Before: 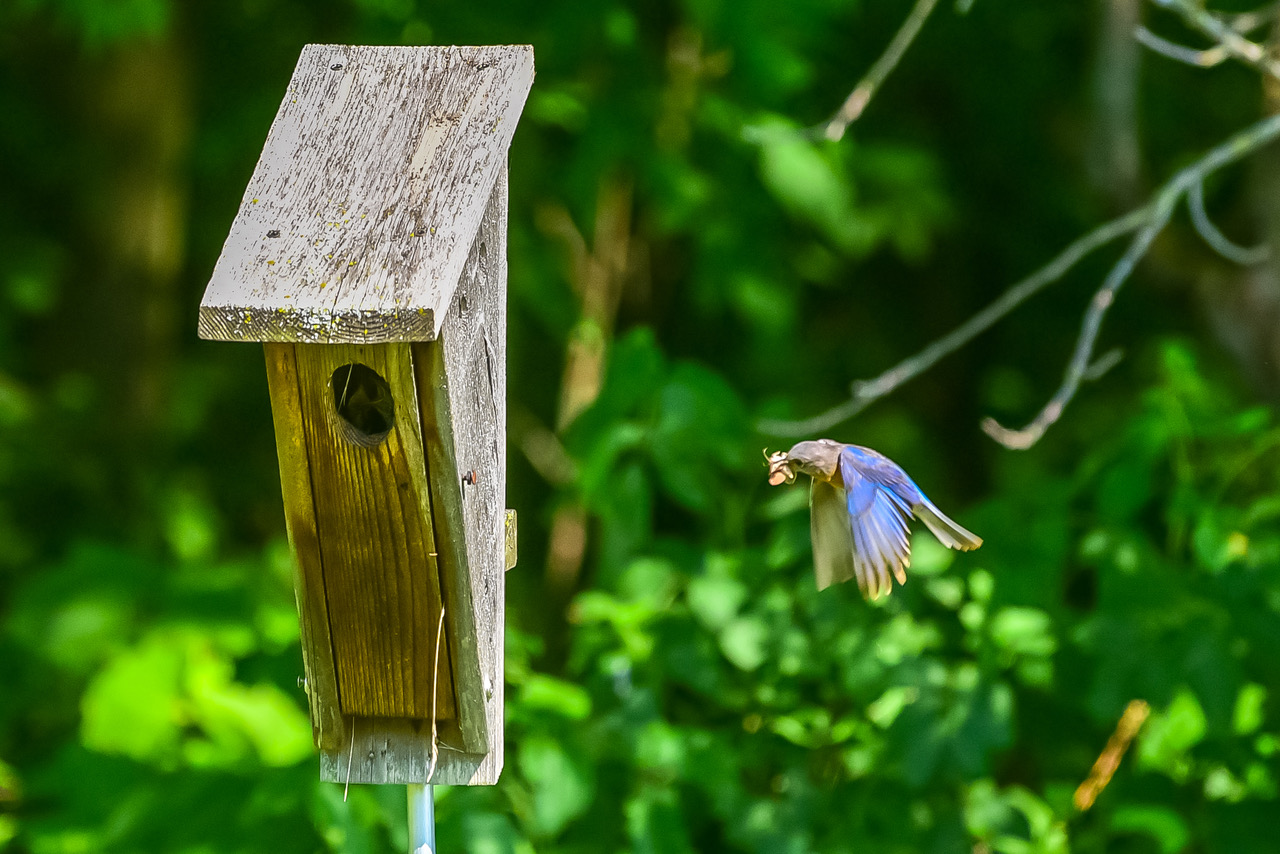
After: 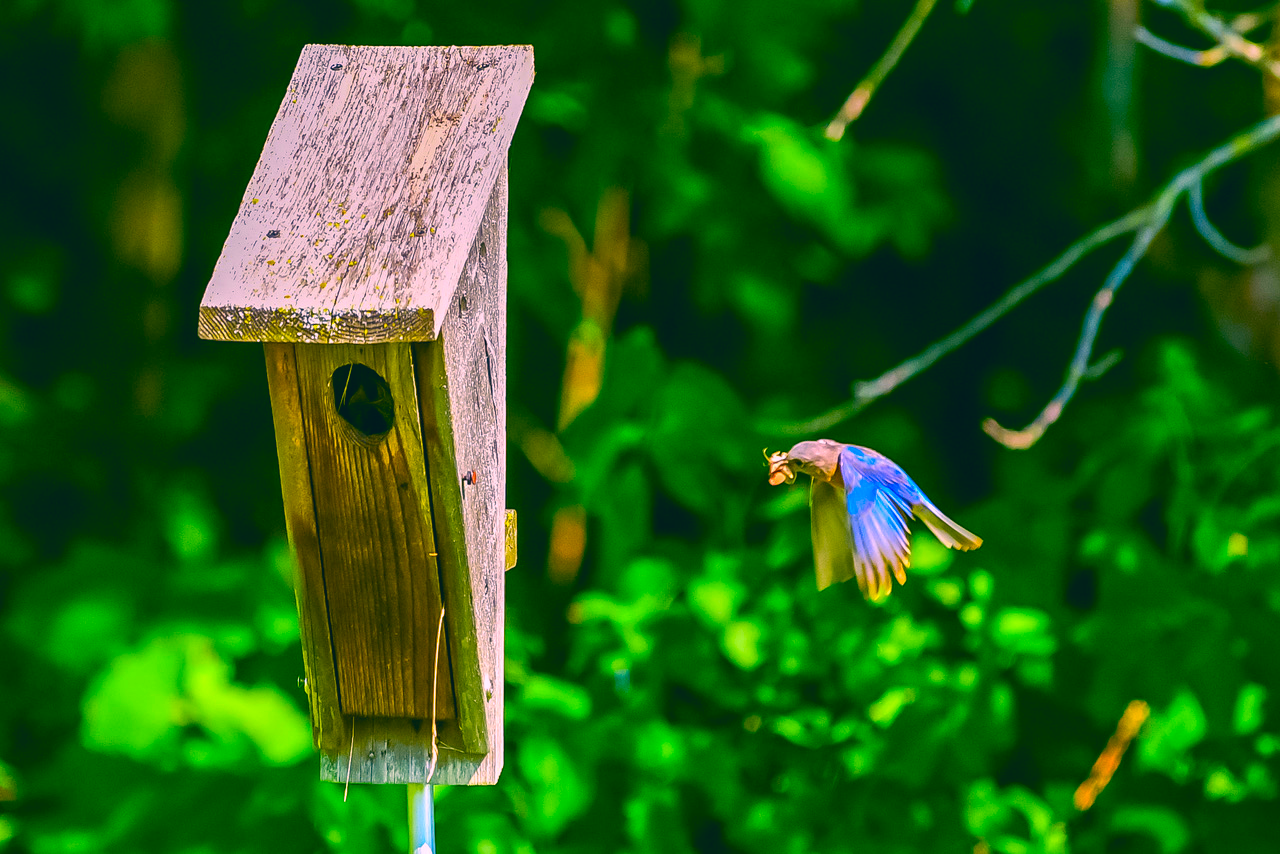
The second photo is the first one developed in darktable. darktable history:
color correction: highlights a* 16.86, highlights b* 0.193, shadows a* -14.83, shadows b* -14.21, saturation 1.49
local contrast: mode bilateral grid, contrast 20, coarseness 50, detail 103%, midtone range 0.2
color balance rgb: shadows lift › chroma 6.19%, shadows lift › hue 304.27°, perceptual saturation grading › global saturation 20%, perceptual saturation grading › highlights 2.623%, perceptual saturation grading › shadows 49.796%, global vibrance 20%
